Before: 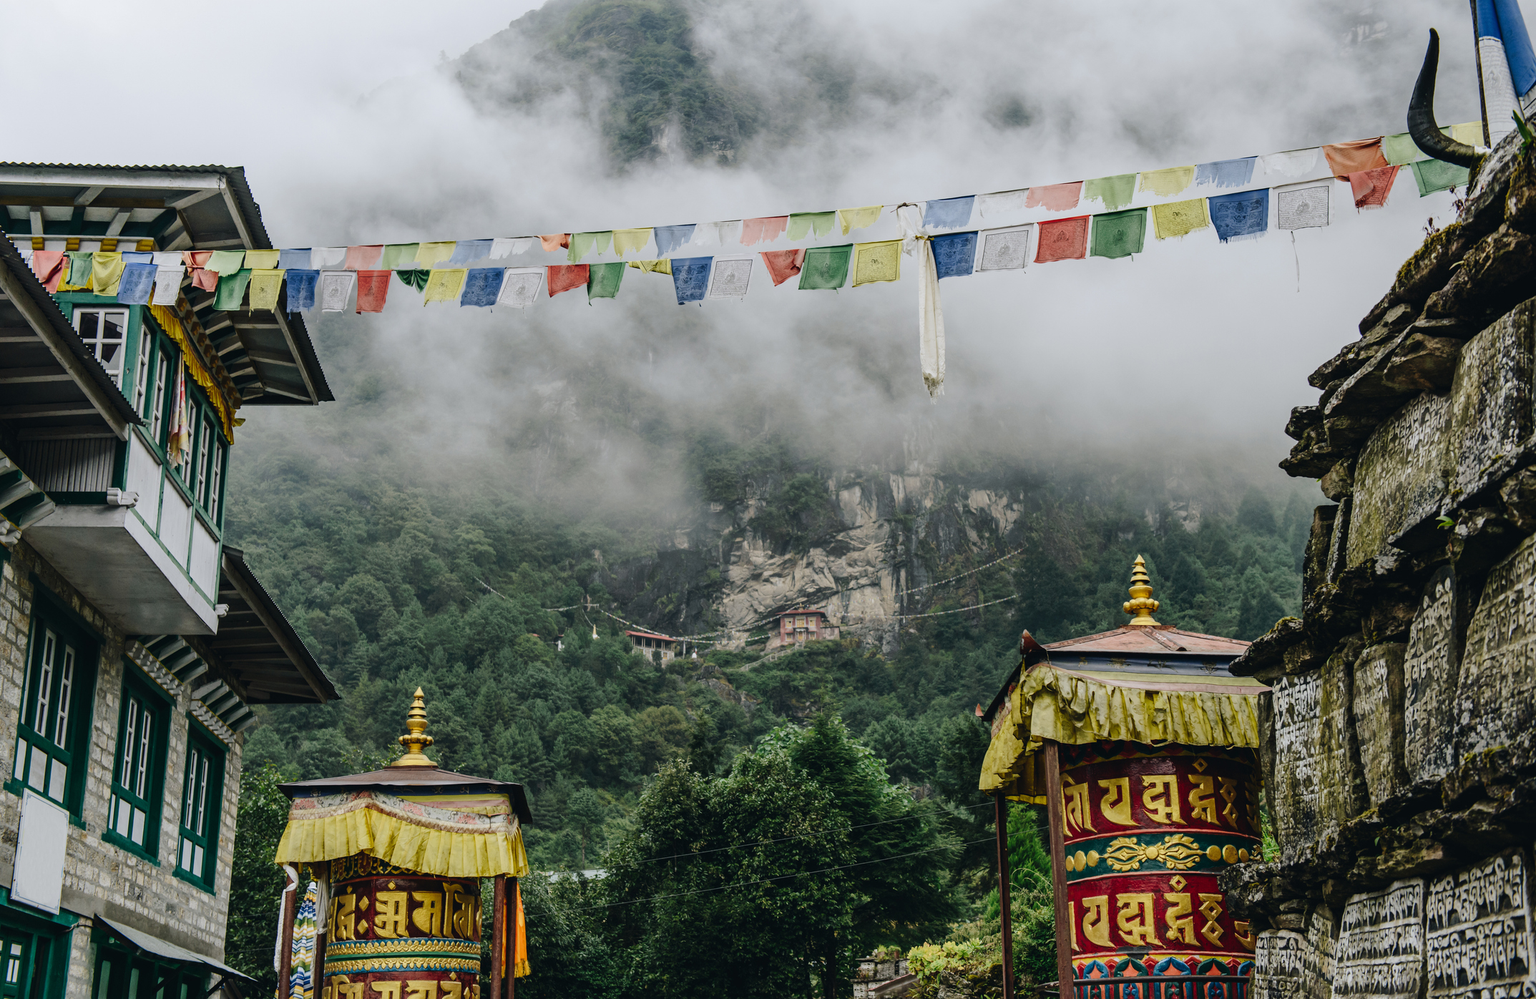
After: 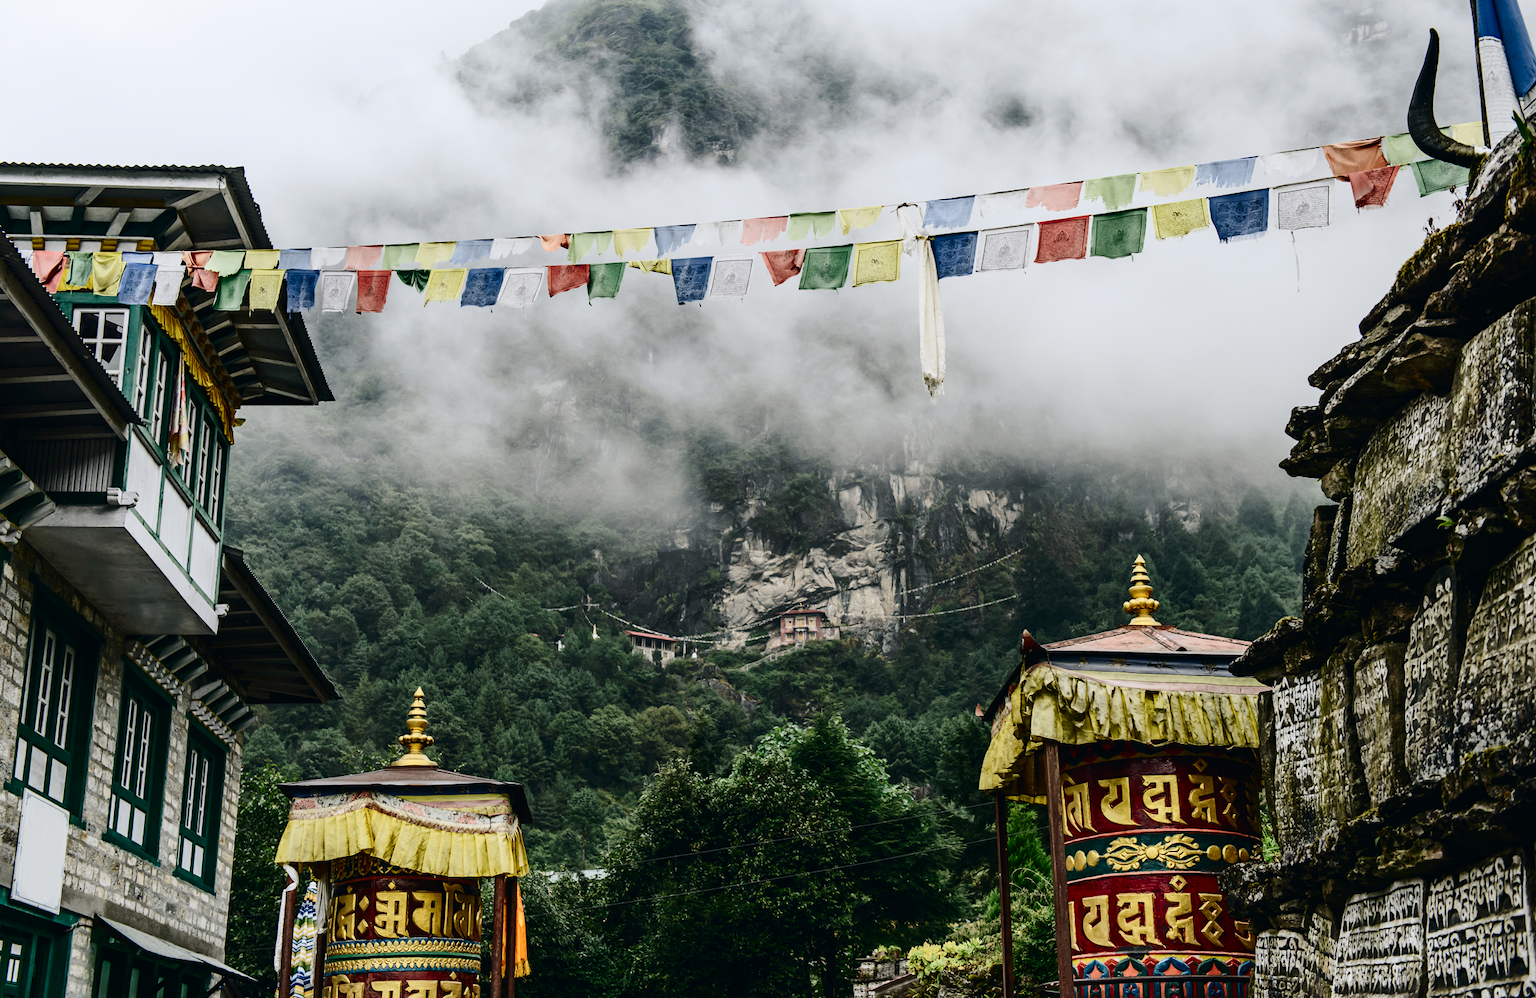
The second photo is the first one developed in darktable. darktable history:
tone equalizer: edges refinement/feathering 500, mask exposure compensation -1.57 EV, preserve details no
contrast brightness saturation: contrast 0.273
